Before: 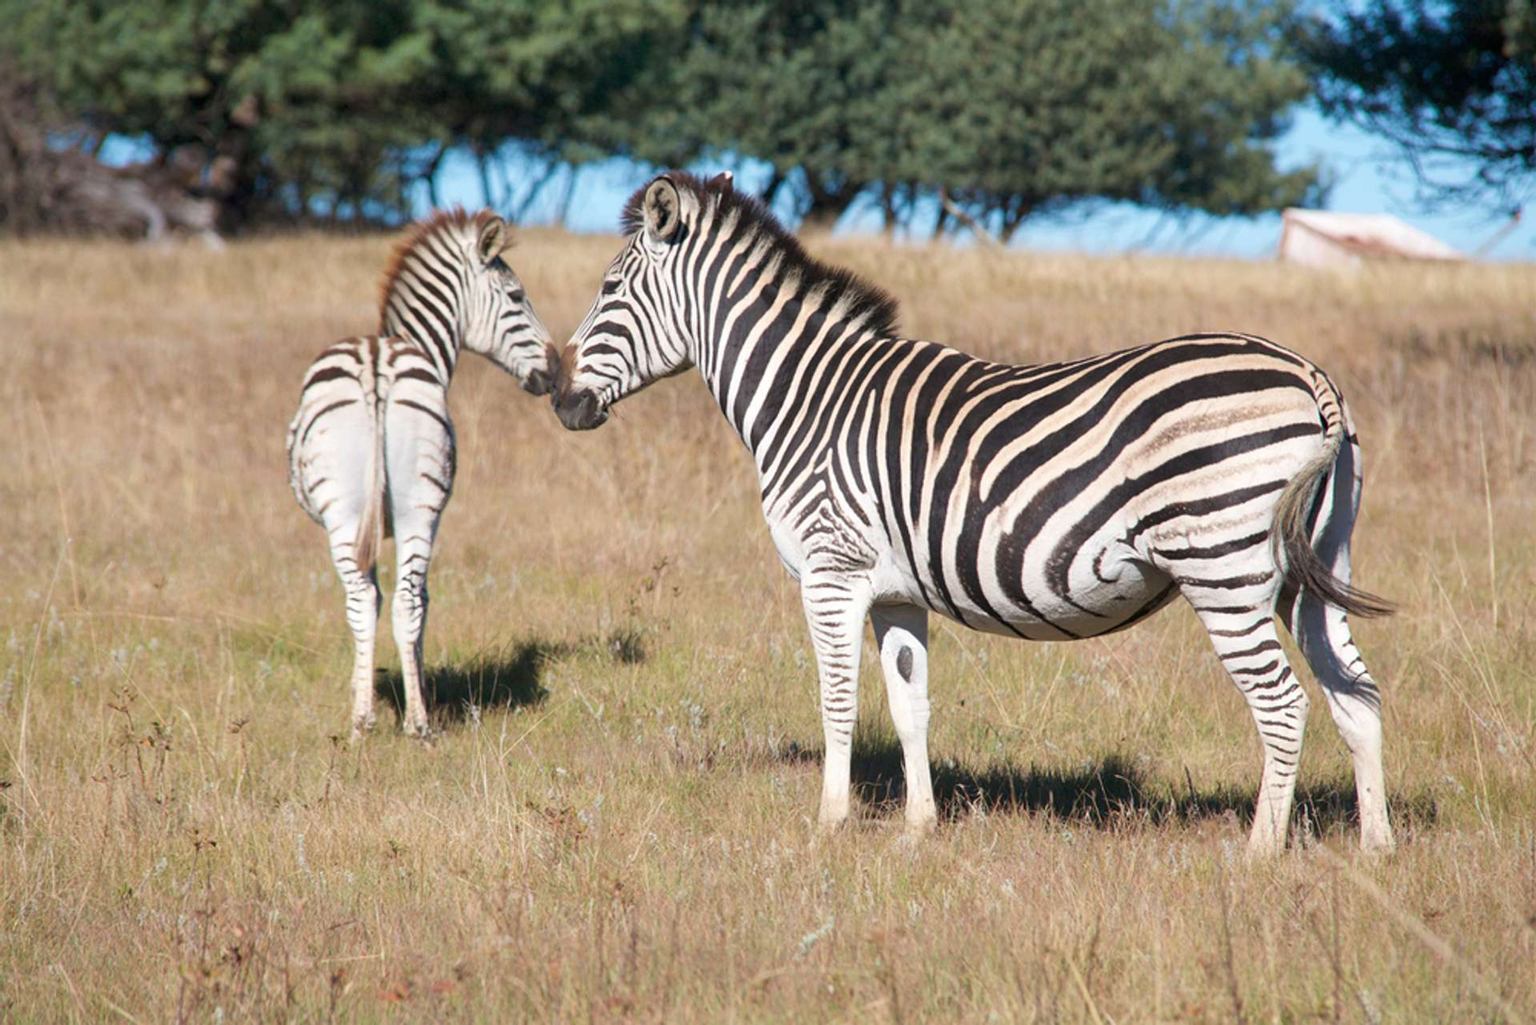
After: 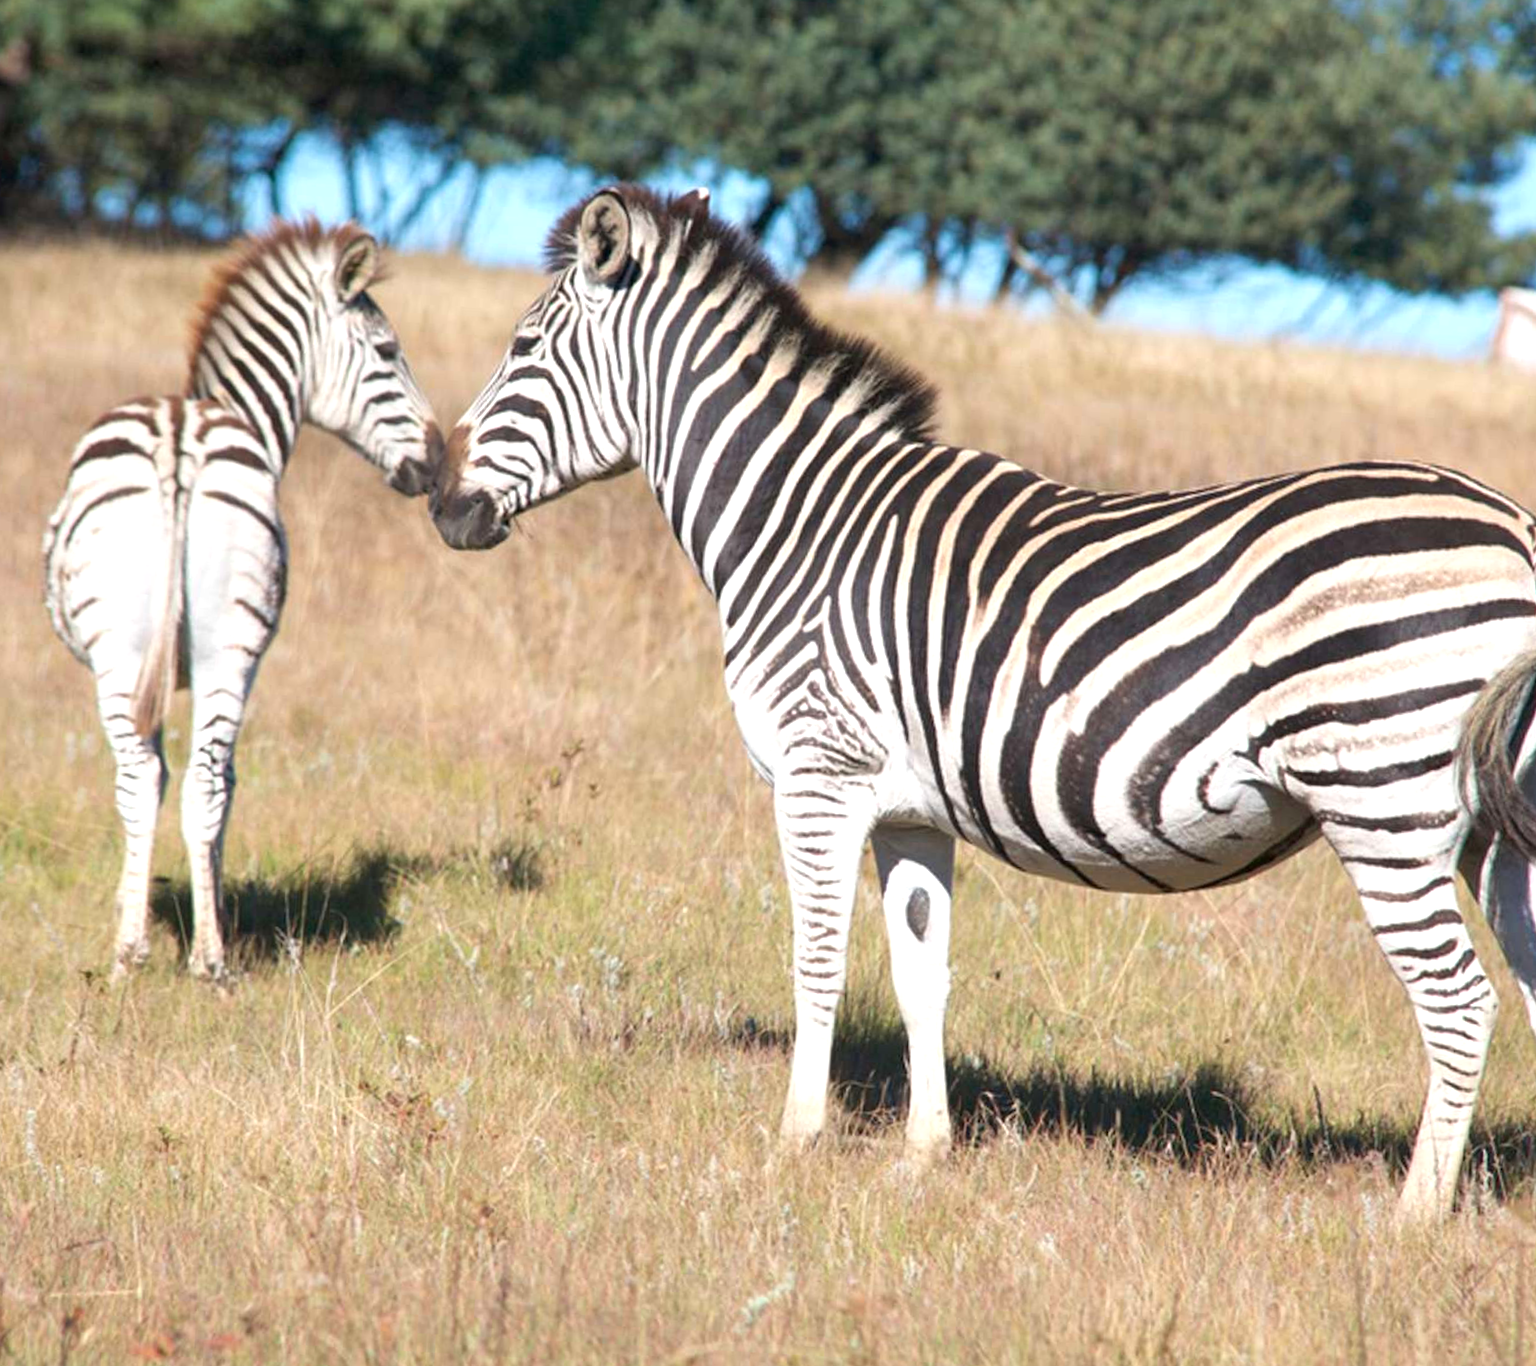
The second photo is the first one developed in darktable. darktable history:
exposure: exposure 0.426 EV, compensate highlight preservation false
crop and rotate: angle -3.27°, left 14.277%, top 0.028%, right 10.766%, bottom 0.028%
